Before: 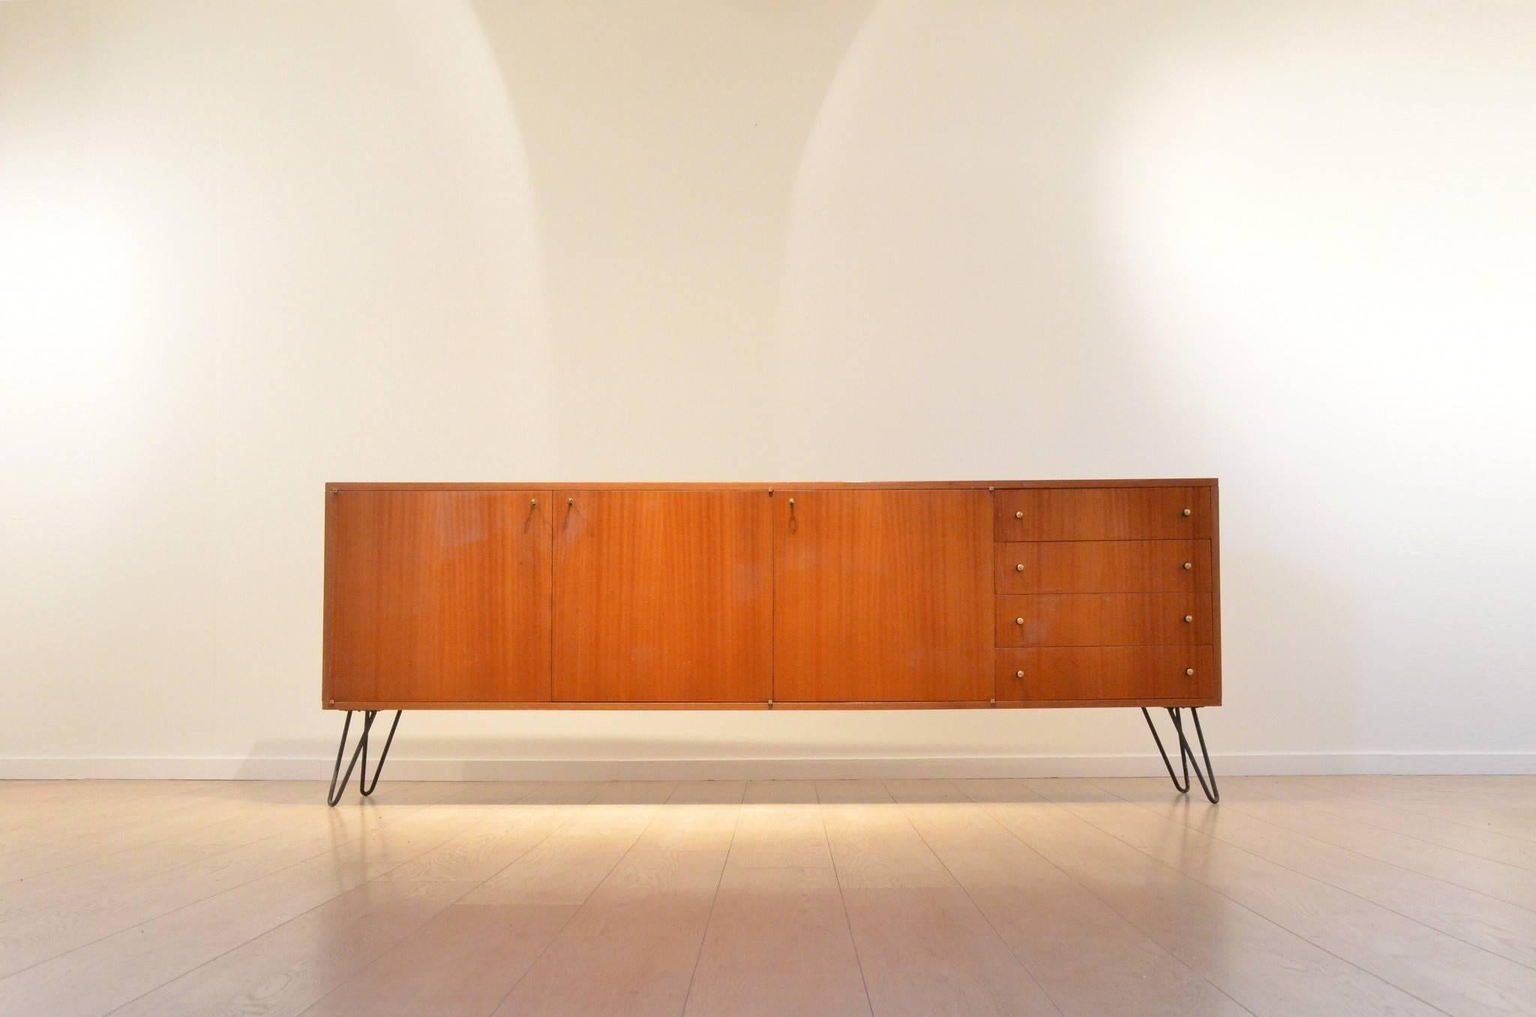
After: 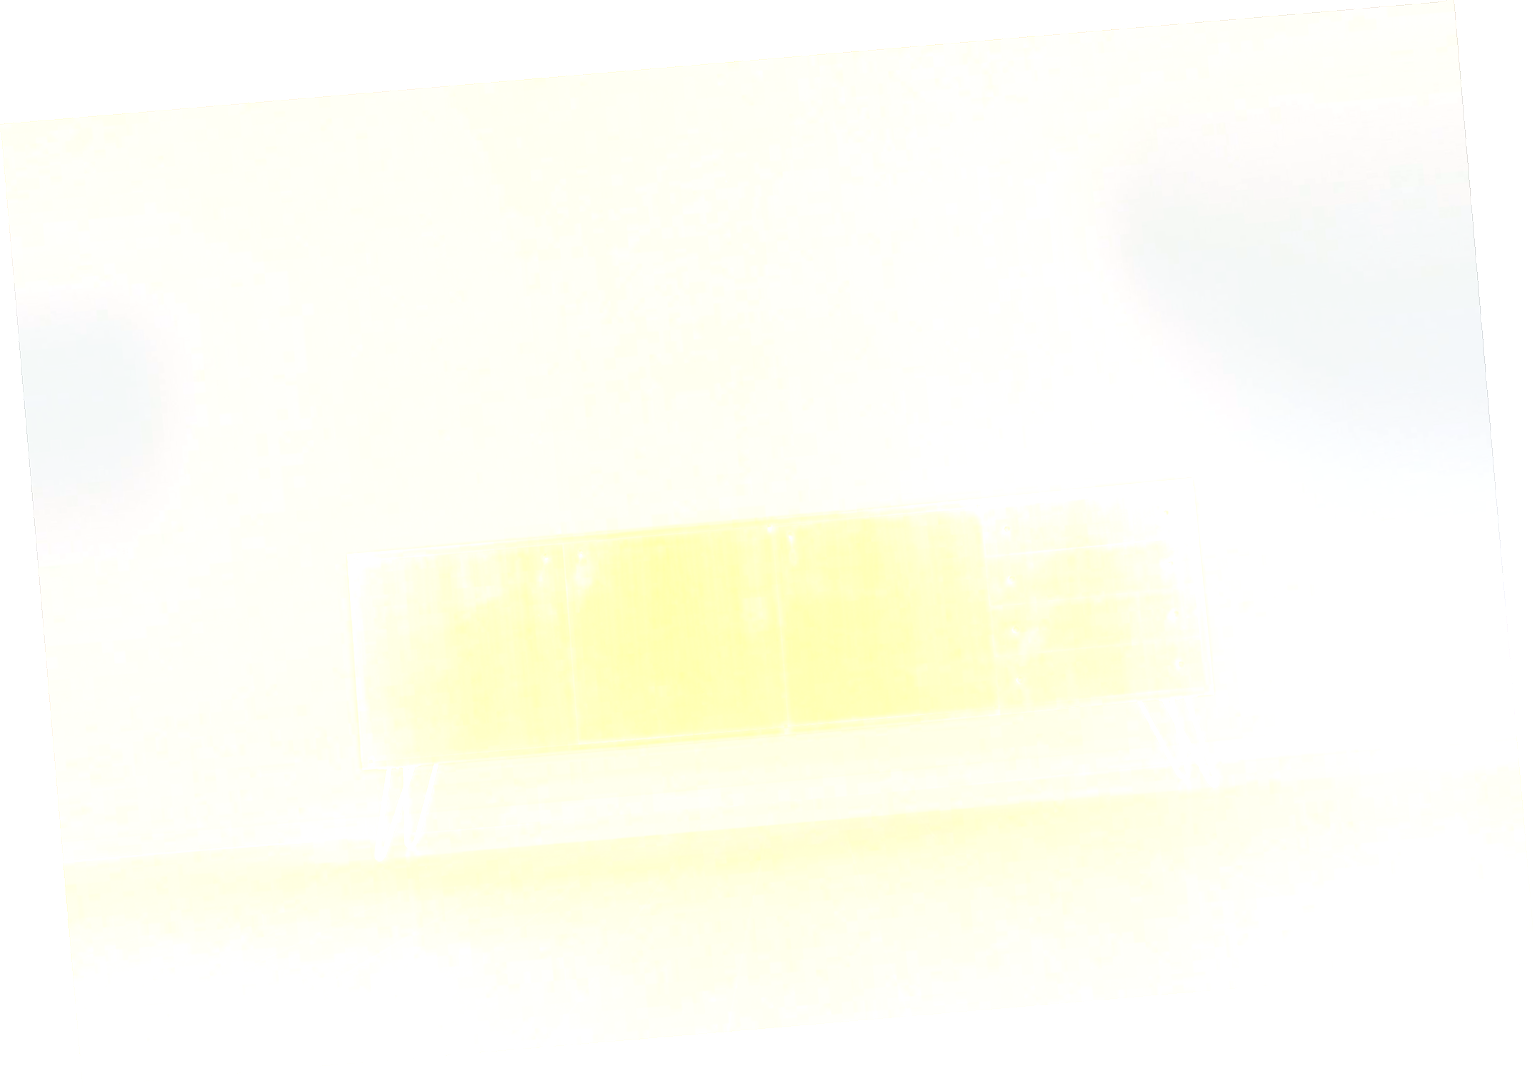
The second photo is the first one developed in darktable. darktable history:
white balance: red 0.988, blue 1.017
shadows and highlights: shadows -12.5, white point adjustment 4, highlights 28.33
bloom: size 85%, threshold 5%, strength 85%
rotate and perspective: rotation -4.86°, automatic cropping off
